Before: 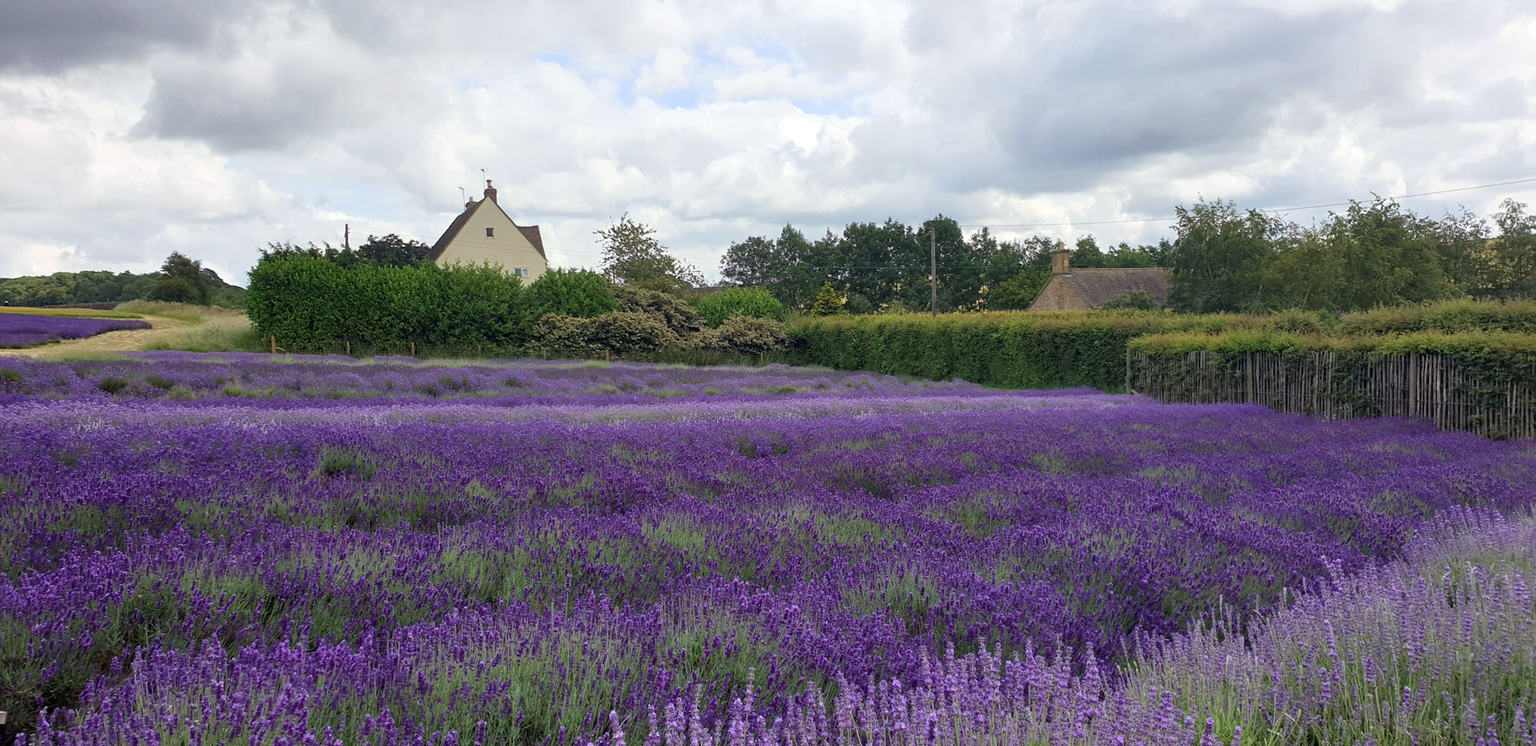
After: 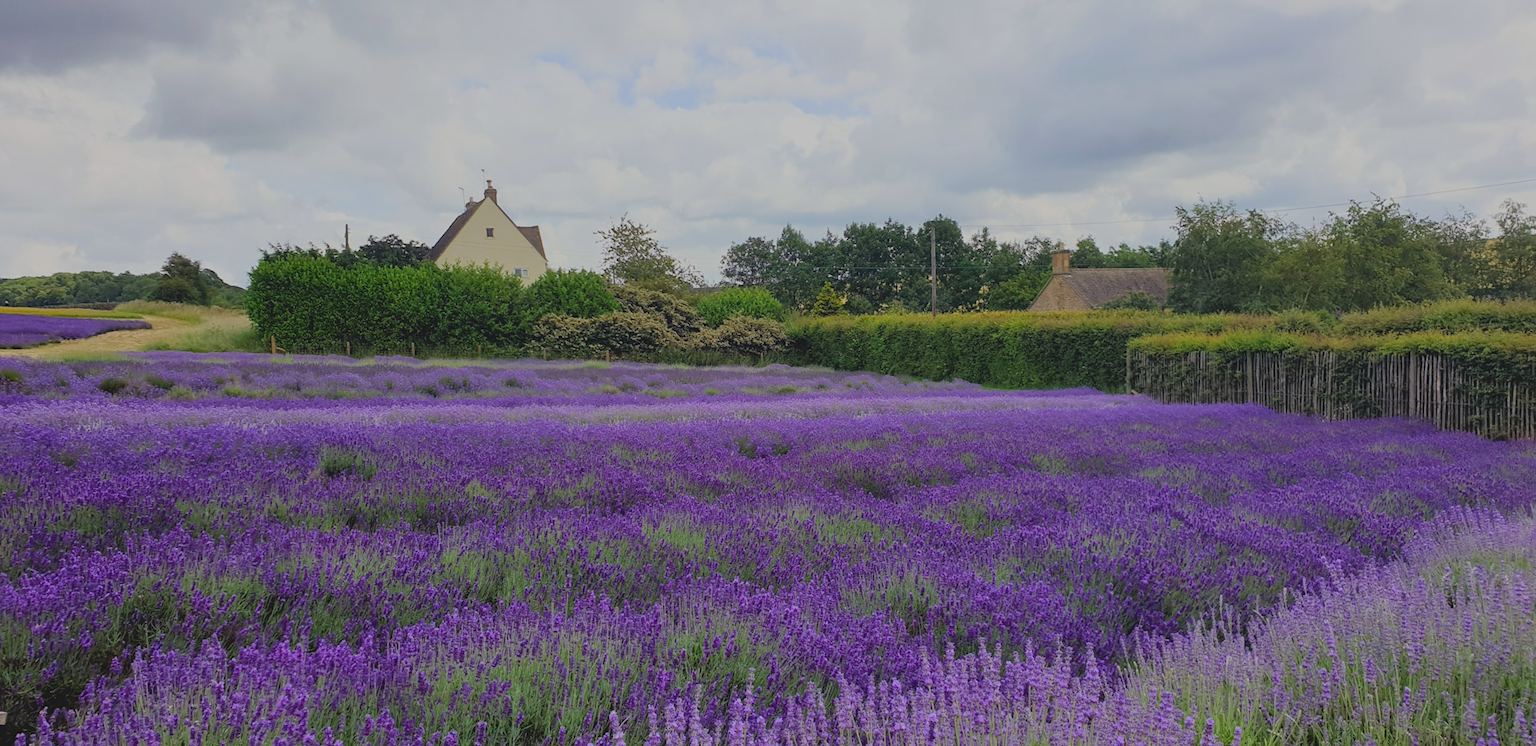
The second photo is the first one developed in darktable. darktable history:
filmic rgb: black relative exposure -7.32 EV, white relative exposure 5.09 EV, hardness 3.2
contrast brightness saturation: contrast -0.19, saturation 0.19
